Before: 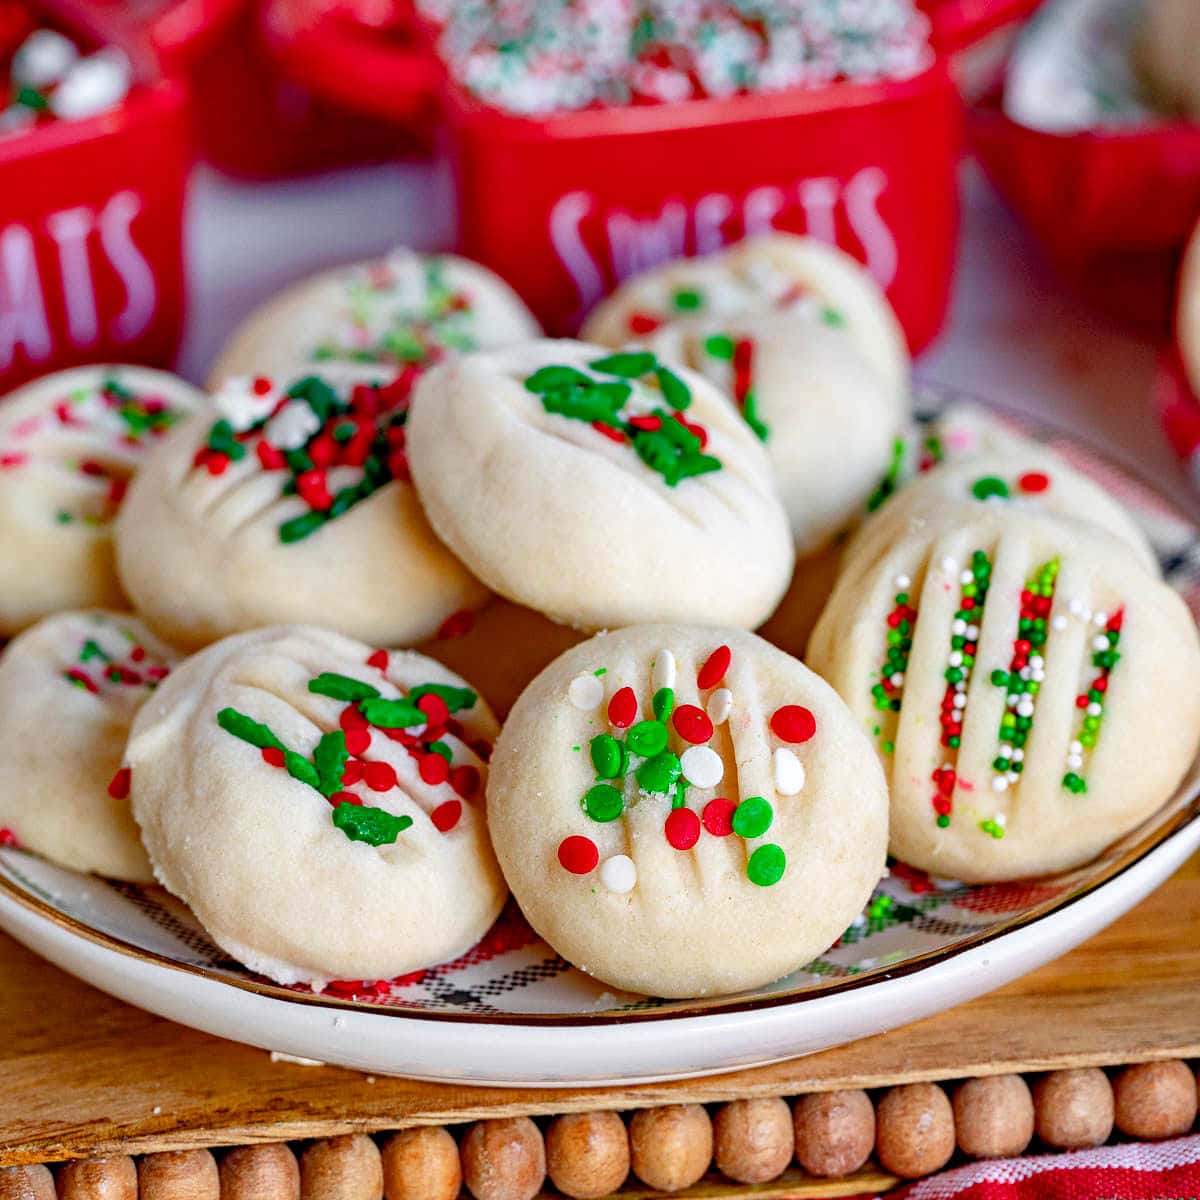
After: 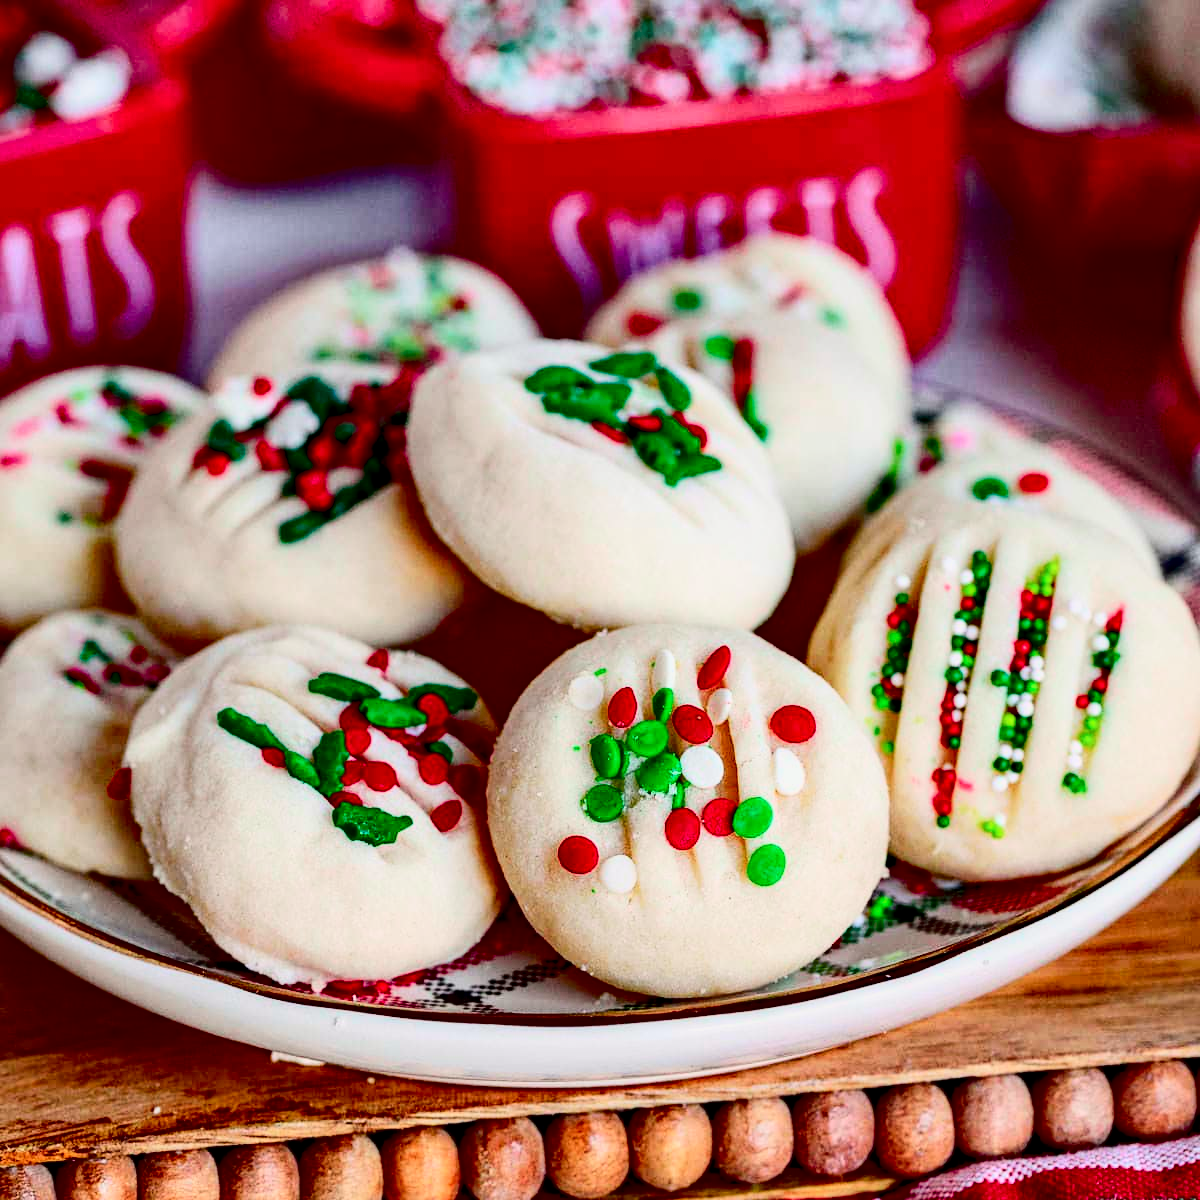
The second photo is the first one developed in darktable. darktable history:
tone curve: curves: ch0 [(0, 0) (0.068, 0.012) (0.183, 0.089) (0.341, 0.283) (0.547, 0.532) (0.828, 0.815) (1, 0.983)]; ch1 [(0, 0) (0.23, 0.166) (0.34, 0.308) (0.371, 0.337) (0.429, 0.411) (0.477, 0.462) (0.499, 0.498) (0.529, 0.537) (0.559, 0.582) (0.743, 0.798) (1, 1)]; ch2 [(0, 0) (0.431, 0.414) (0.498, 0.503) (0.524, 0.528) (0.568, 0.546) (0.6, 0.597) (0.634, 0.645) (0.728, 0.742) (1, 1)], color space Lab, independent channels, preserve colors none
local contrast: highlights 61%, shadows 113%, detail 106%, midtone range 0.524
contrast brightness saturation: contrast 0.291
